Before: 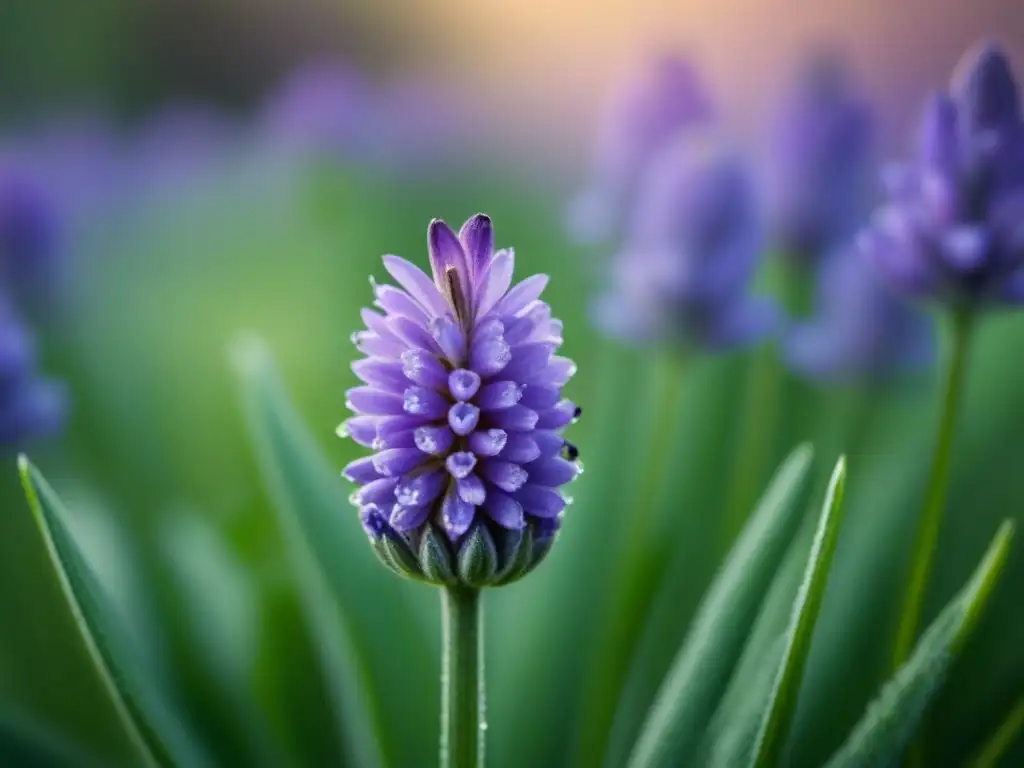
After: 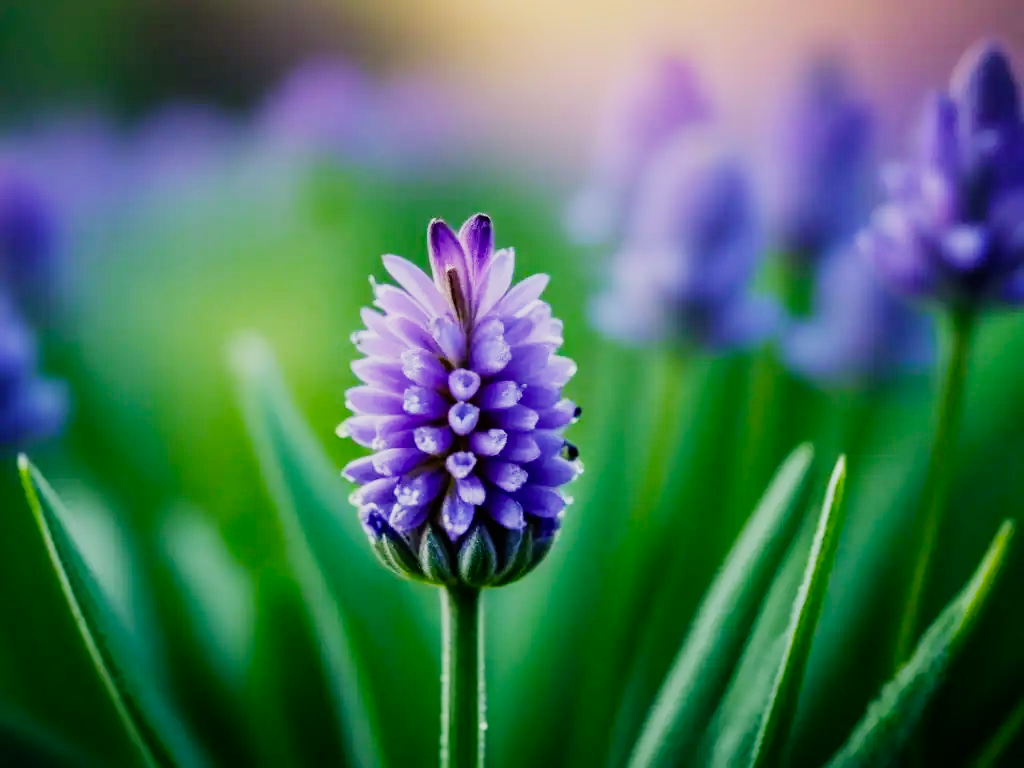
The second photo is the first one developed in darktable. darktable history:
exposure: exposure 0.2 EV, compensate highlight preservation false
sigmoid: contrast 1.7, skew -0.2, preserve hue 0%, red attenuation 0.1, red rotation 0.035, green attenuation 0.1, green rotation -0.017, blue attenuation 0.15, blue rotation -0.052, base primaries Rec2020
color balance rgb: perceptual saturation grading › global saturation 20%, global vibrance 20%
